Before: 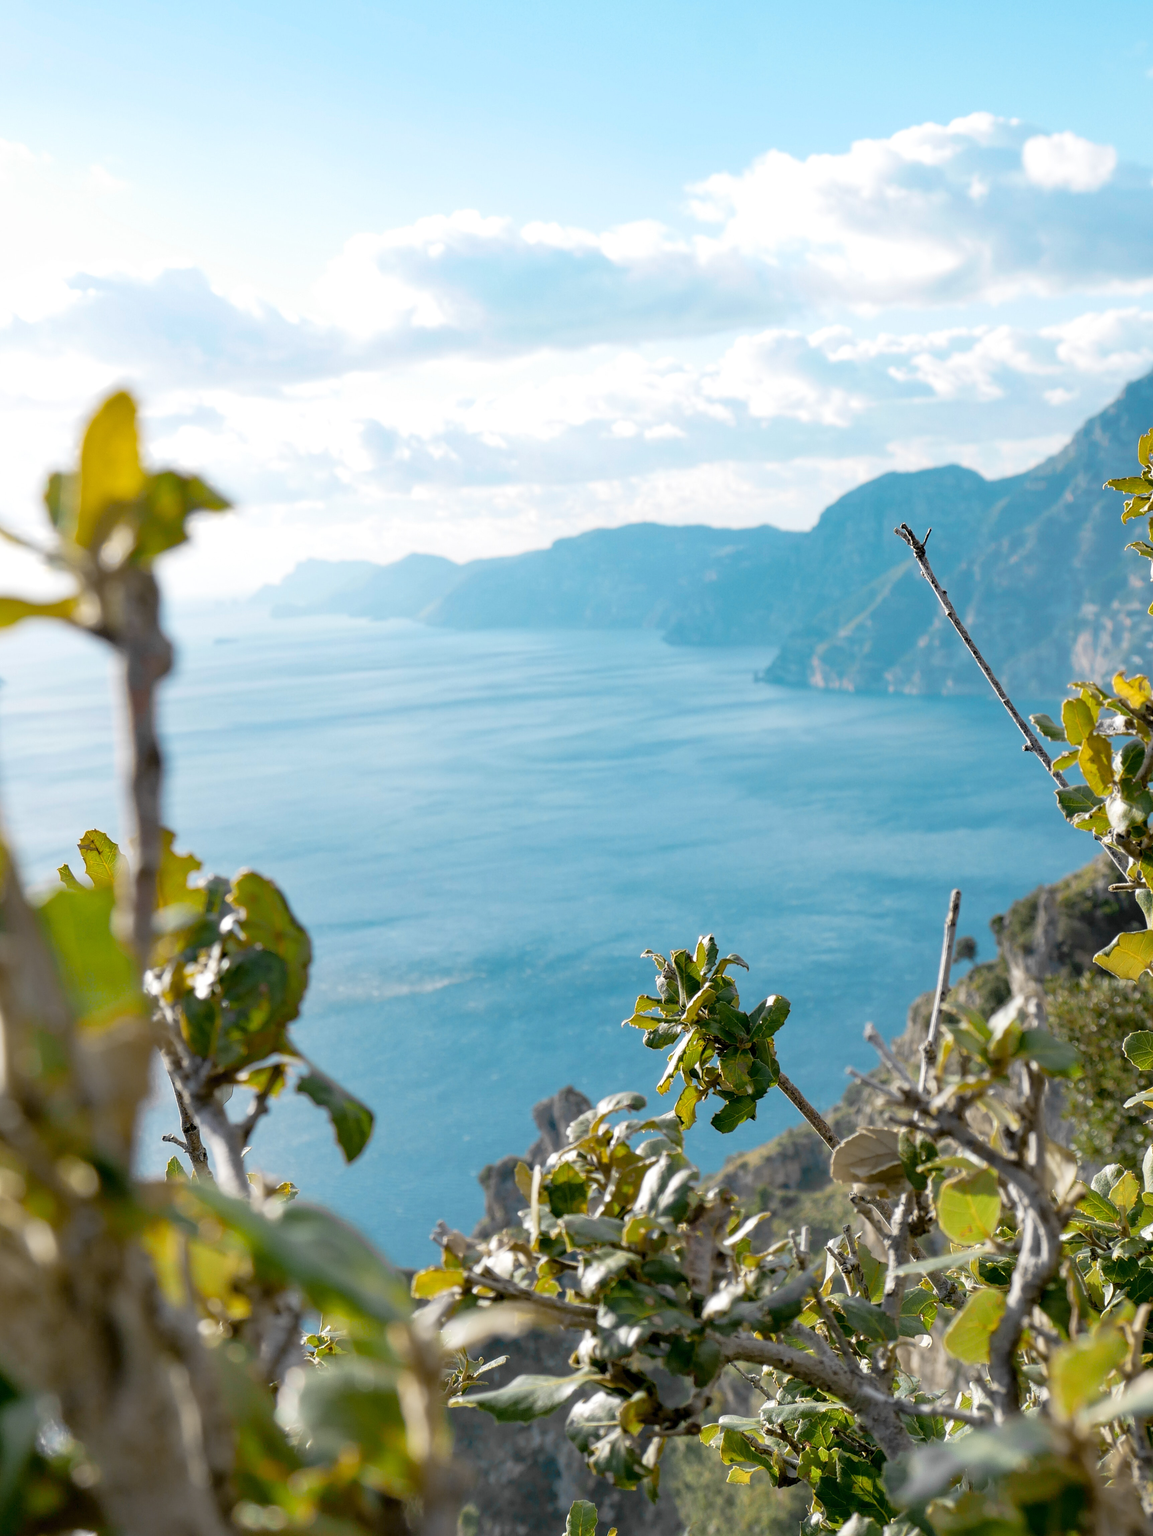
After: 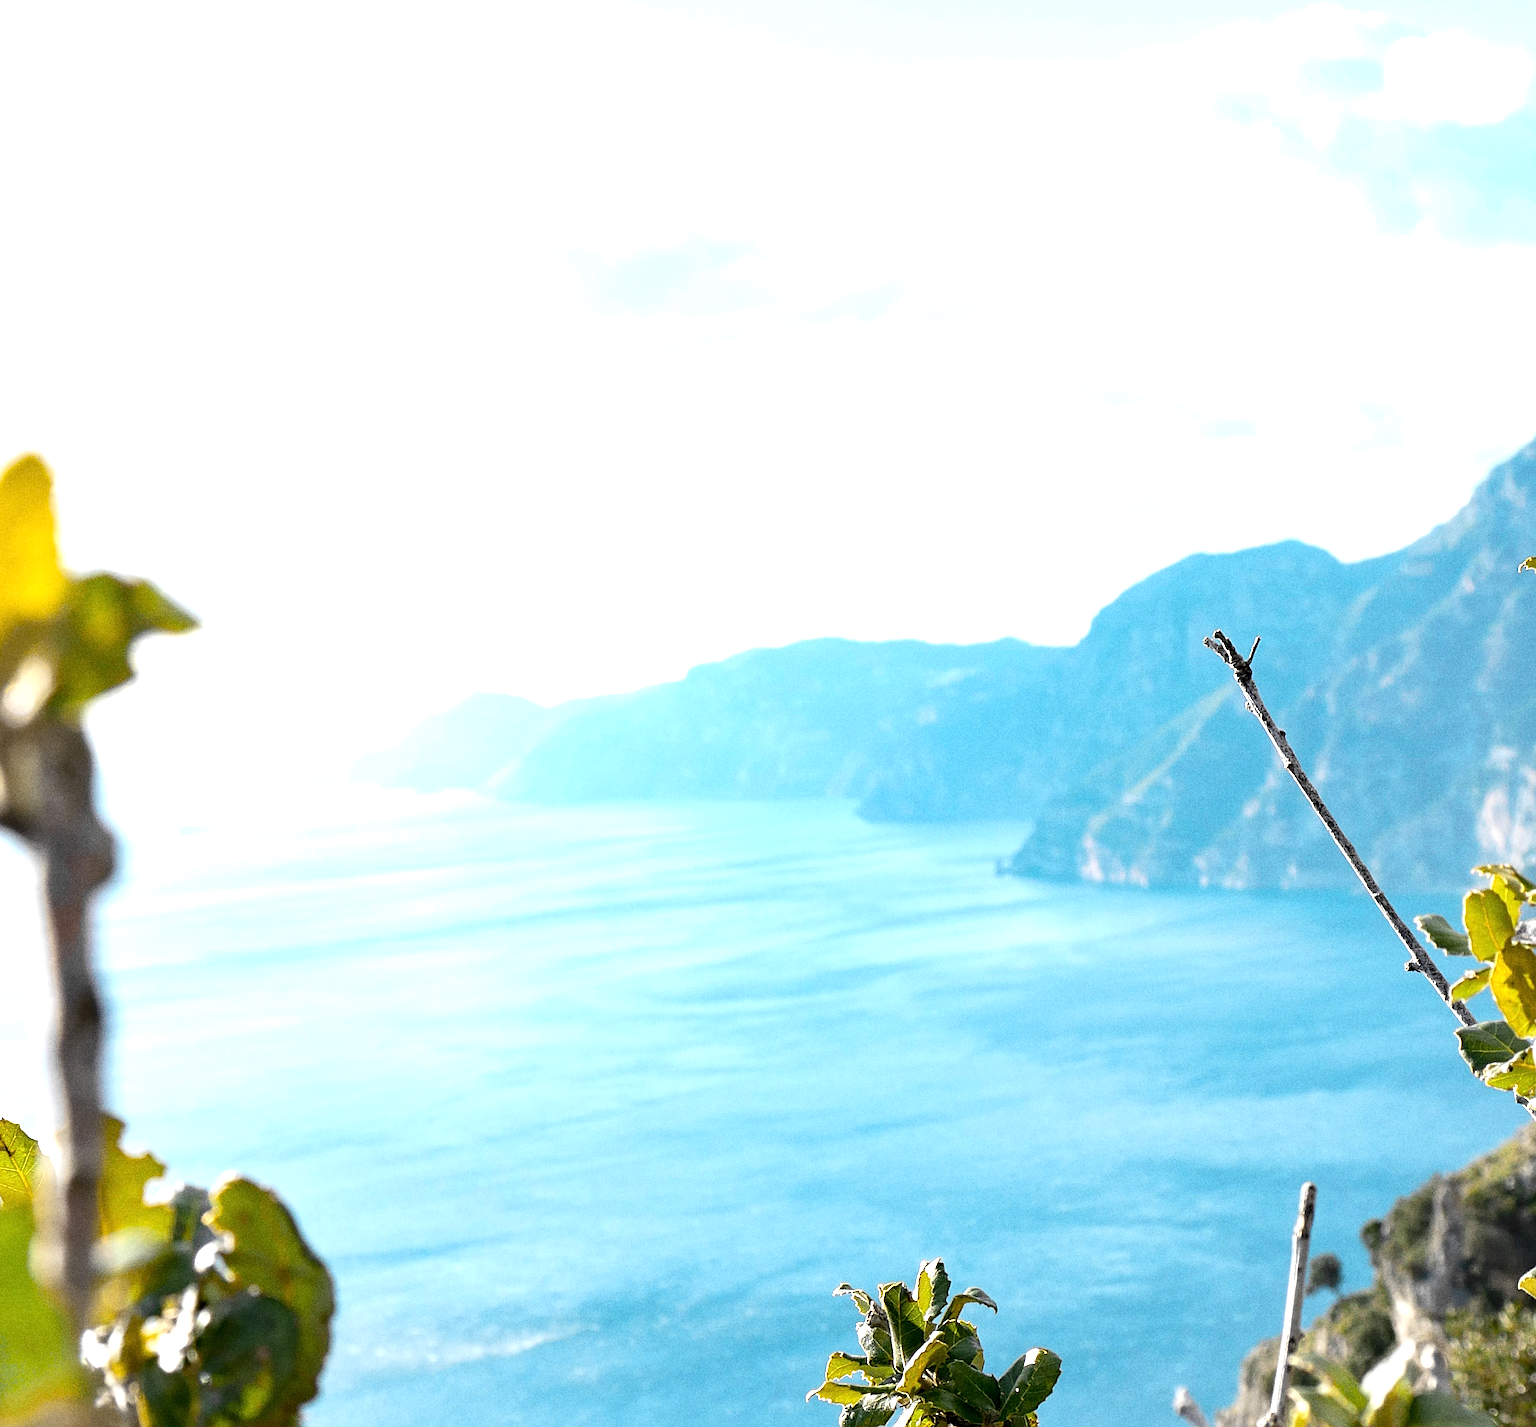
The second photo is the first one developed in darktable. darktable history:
rotate and perspective: rotation -1.17°, automatic cropping off
crop and rotate: left 9.345%, top 7.22%, right 4.982%, bottom 32.331%
grain: coarseness 0.09 ISO, strength 40%
sharpen: on, module defaults
tone equalizer: -8 EV -0.75 EV, -7 EV -0.7 EV, -6 EV -0.6 EV, -5 EV -0.4 EV, -3 EV 0.4 EV, -2 EV 0.6 EV, -1 EV 0.7 EV, +0 EV 0.75 EV, edges refinement/feathering 500, mask exposure compensation -1.57 EV, preserve details no
exposure: exposure 0.207 EV, compensate highlight preservation false
